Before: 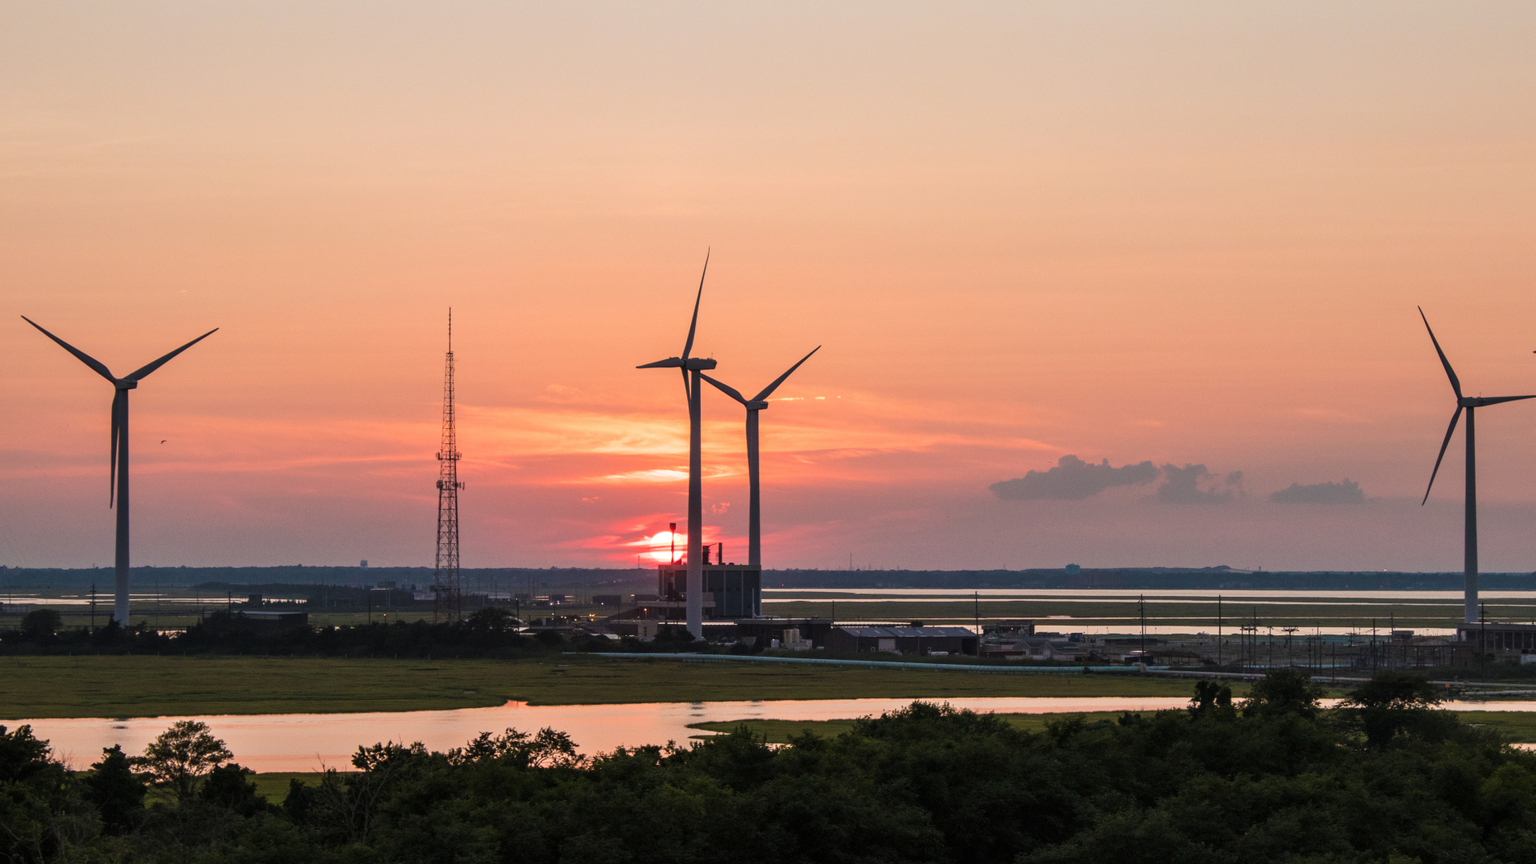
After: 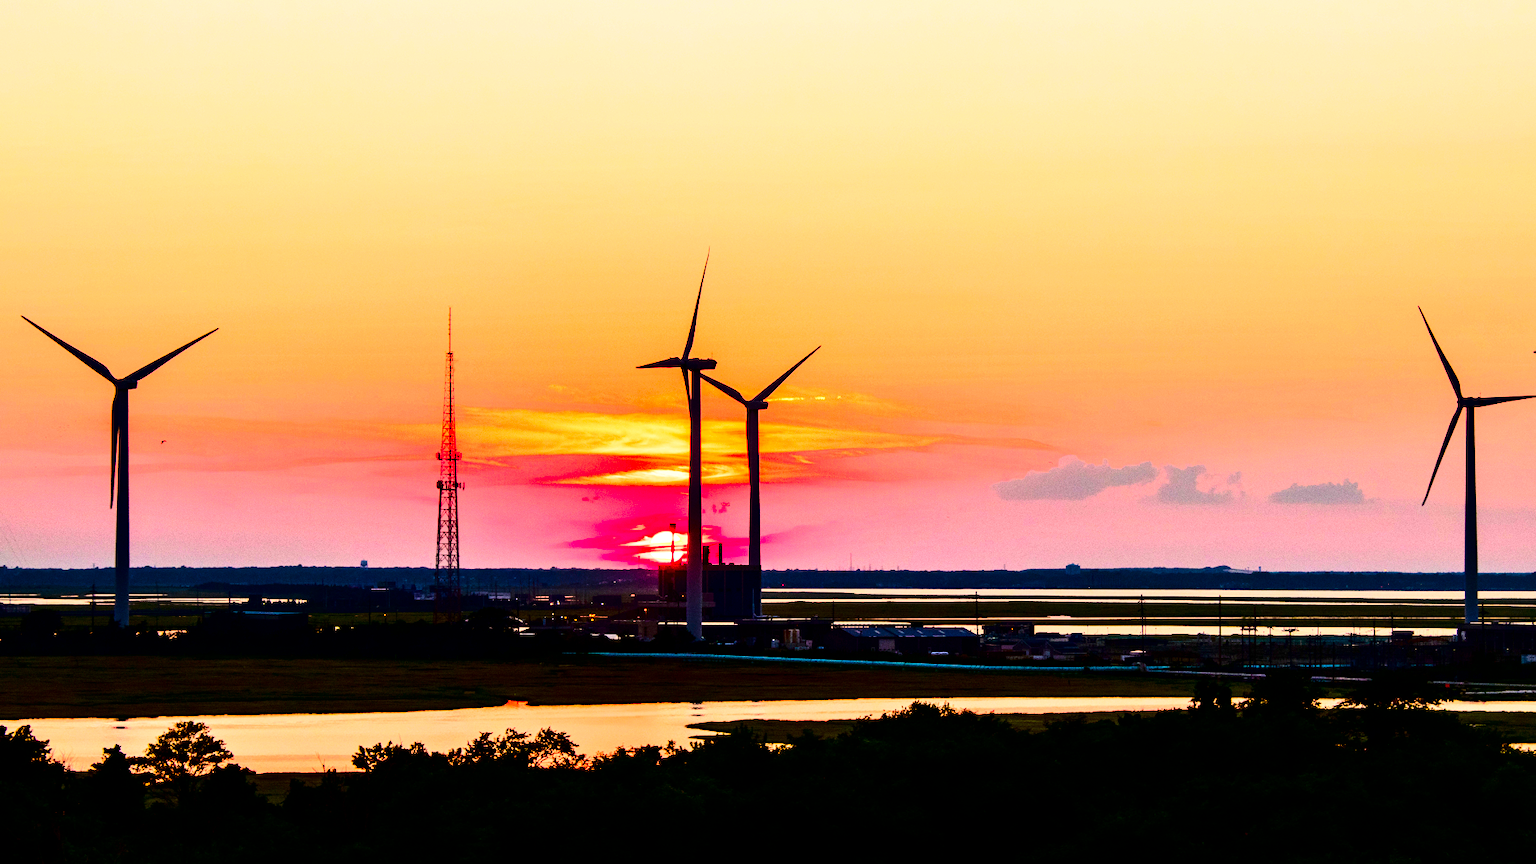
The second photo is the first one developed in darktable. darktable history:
exposure: black level correction 0, exposure 0.7 EV, compensate exposure bias true, compensate highlight preservation false
rgb curve: curves: ch0 [(0, 0) (0.21, 0.15) (0.24, 0.21) (0.5, 0.75) (0.75, 0.96) (0.89, 0.99) (1, 1)]; ch1 [(0, 0.02) (0.21, 0.13) (0.25, 0.2) (0.5, 0.67) (0.75, 0.9) (0.89, 0.97) (1, 1)]; ch2 [(0, 0.02) (0.21, 0.13) (0.25, 0.2) (0.5, 0.67) (0.75, 0.9) (0.89, 0.97) (1, 1)], compensate middle gray true
contrast brightness saturation: brightness -1, saturation 1
